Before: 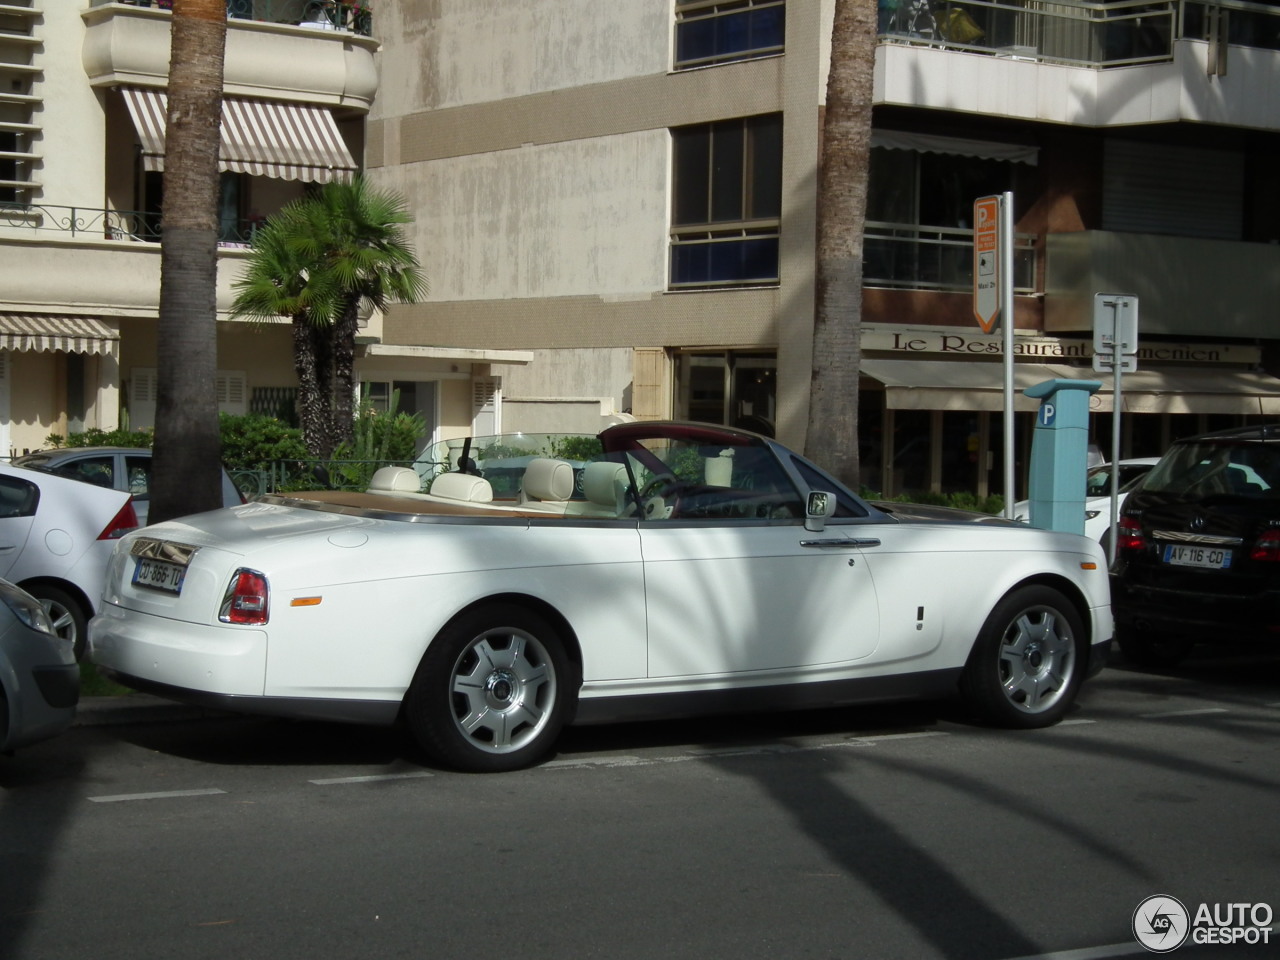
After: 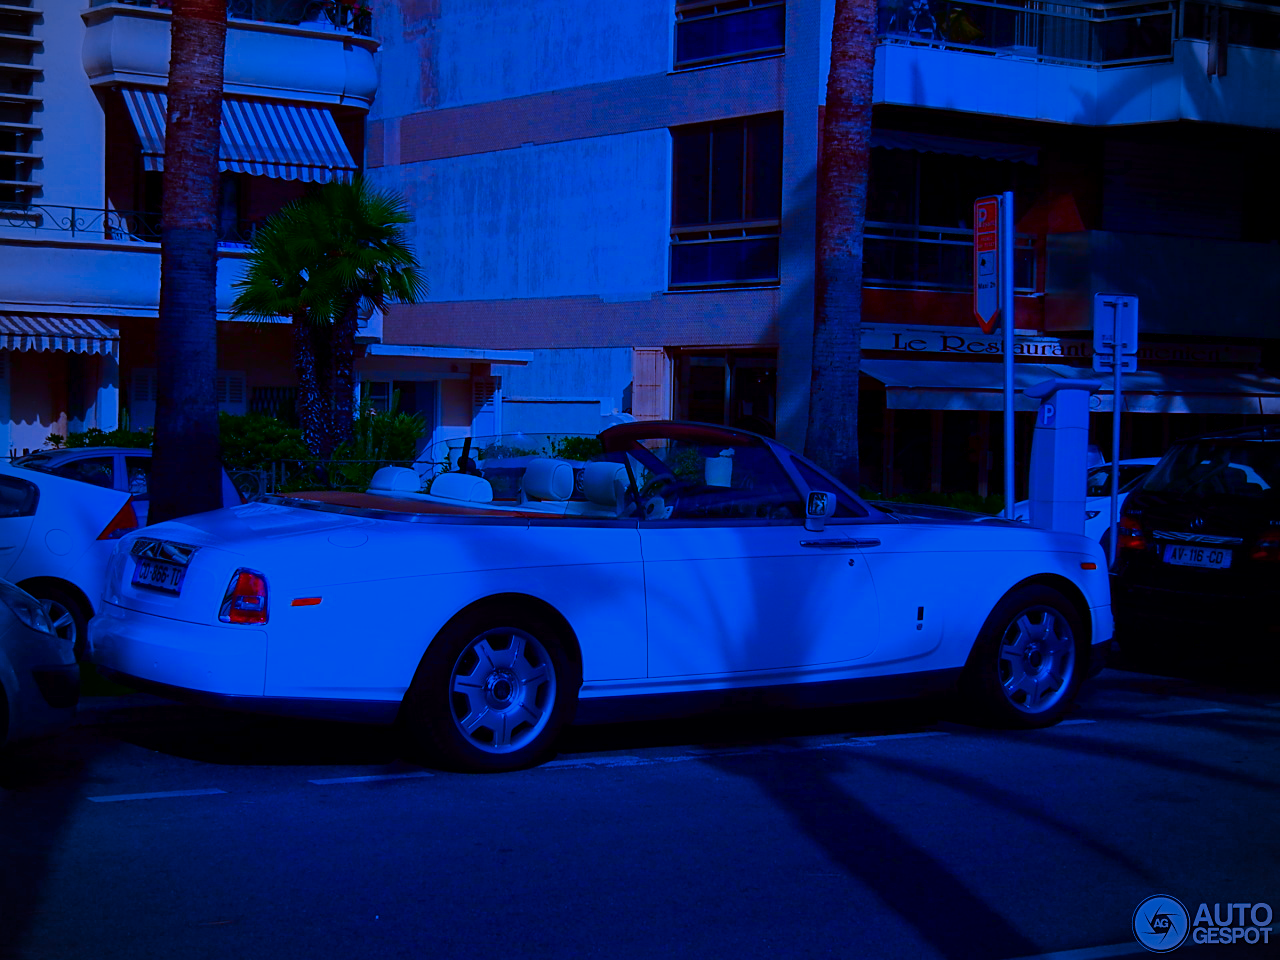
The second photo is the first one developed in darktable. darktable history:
tone curve: curves: ch0 [(0, 0) (0.003, 0.013) (0.011, 0.018) (0.025, 0.027) (0.044, 0.045) (0.069, 0.068) (0.1, 0.096) (0.136, 0.13) (0.177, 0.168) (0.224, 0.217) (0.277, 0.277) (0.335, 0.338) (0.399, 0.401) (0.468, 0.473) (0.543, 0.544) (0.623, 0.621) (0.709, 0.7) (0.801, 0.781) (0.898, 0.869) (1, 1)], preserve colors none
vignetting: on, module defaults
sharpen: on, module defaults
filmic rgb: black relative exposure -7.15 EV, white relative exposure 5.36 EV, hardness 3.02, color science v6 (2022)
contrast brightness saturation: brightness -1, saturation 1
exposure: exposure 0.564 EV, compensate highlight preservation false
color correction: highlights a* -10.69, highlights b* -19.19
white balance: red 0.98, blue 1.61
